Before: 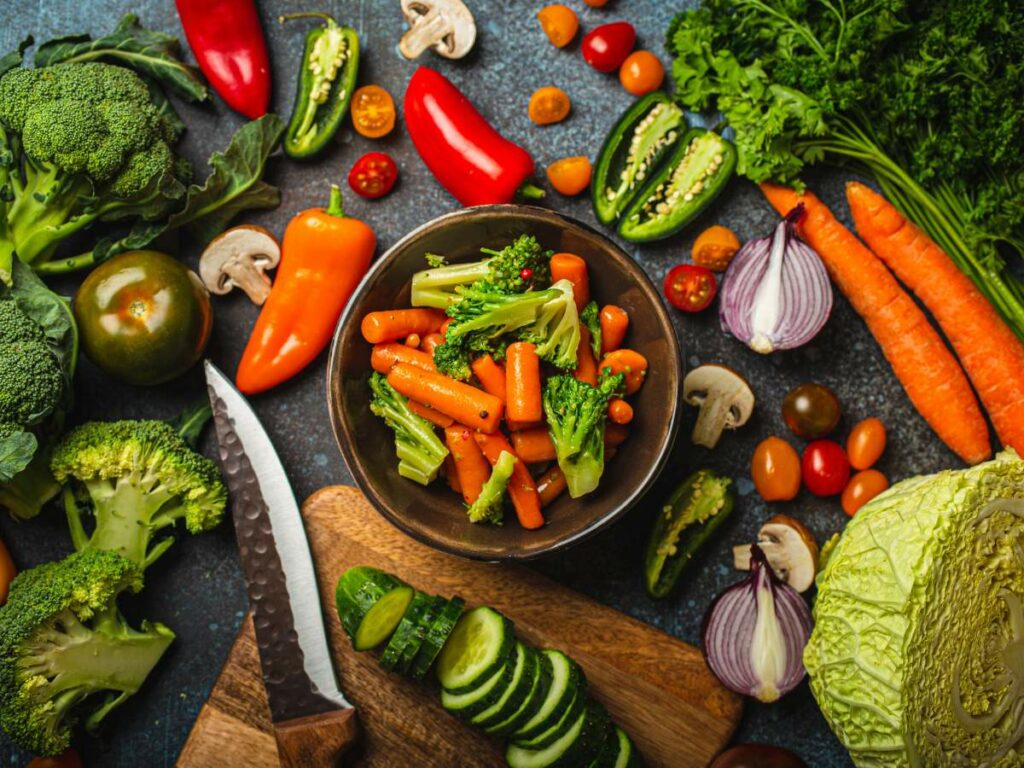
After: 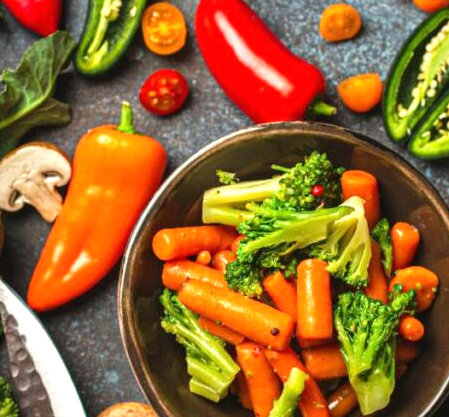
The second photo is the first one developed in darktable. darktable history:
exposure: black level correction 0, exposure 0.593 EV, compensate highlight preservation false
crop: left 20.447%, top 10.904%, right 35.623%, bottom 34.692%
